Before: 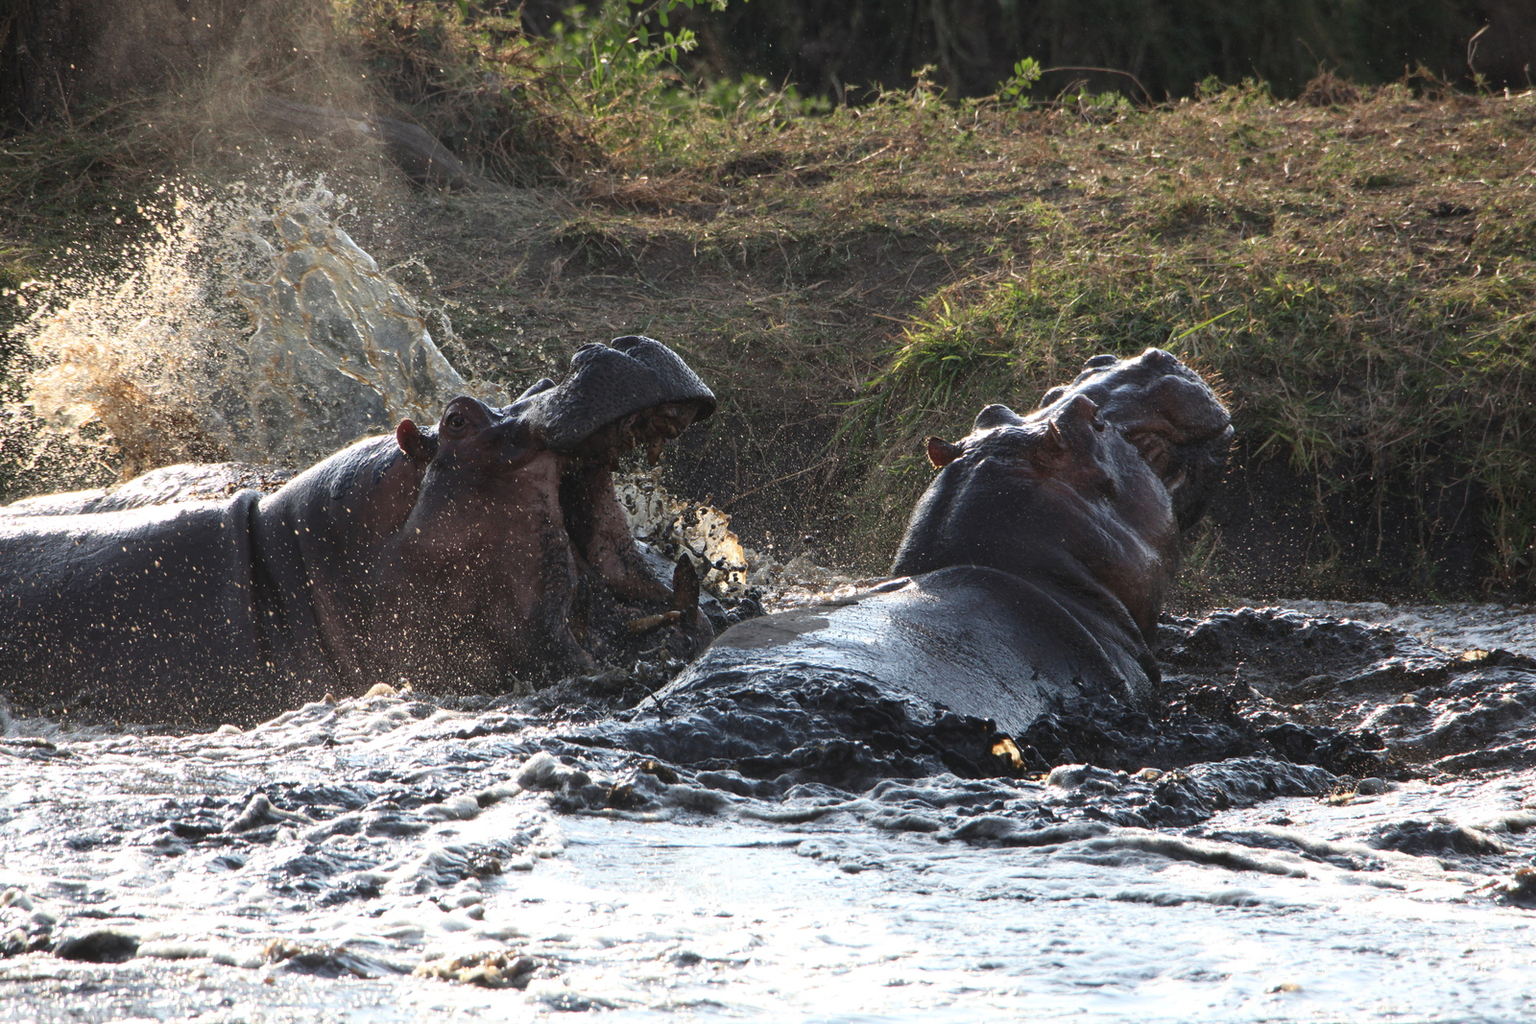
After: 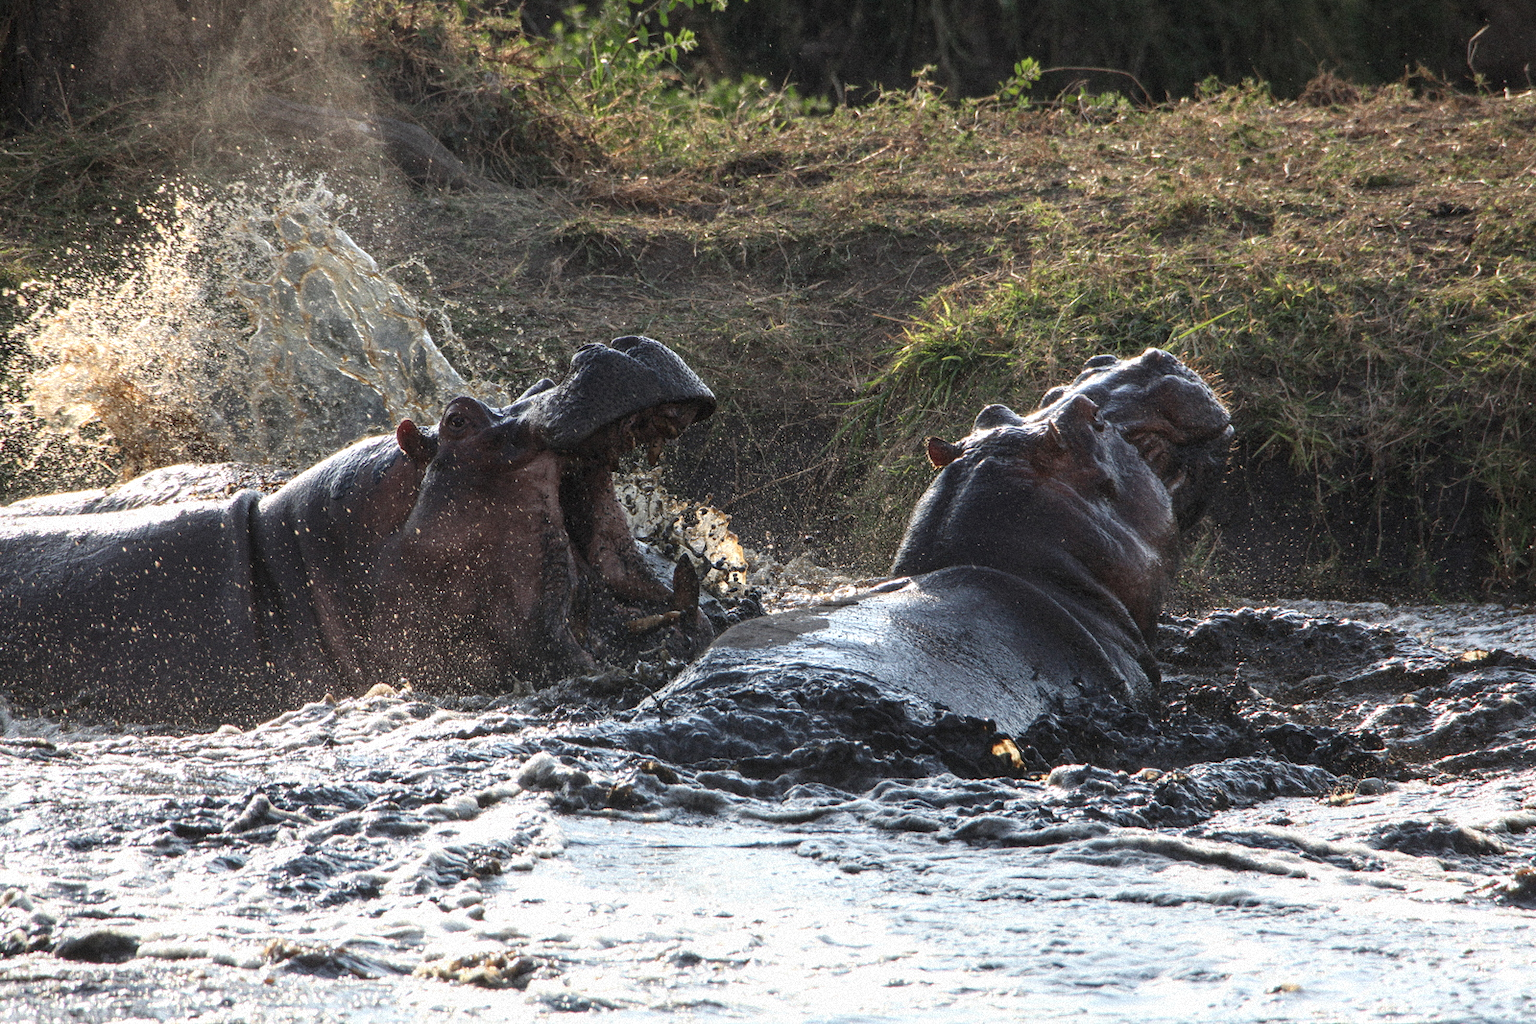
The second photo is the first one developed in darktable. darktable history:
grain: mid-tones bias 0%
local contrast: on, module defaults
